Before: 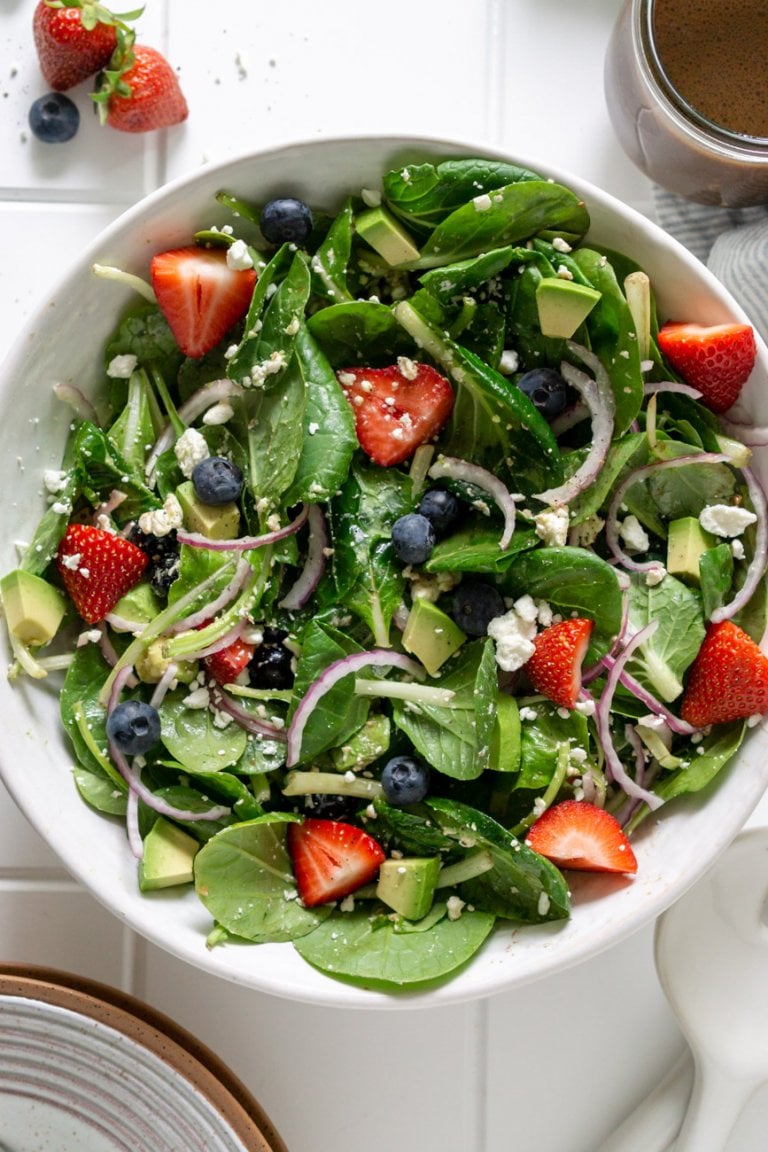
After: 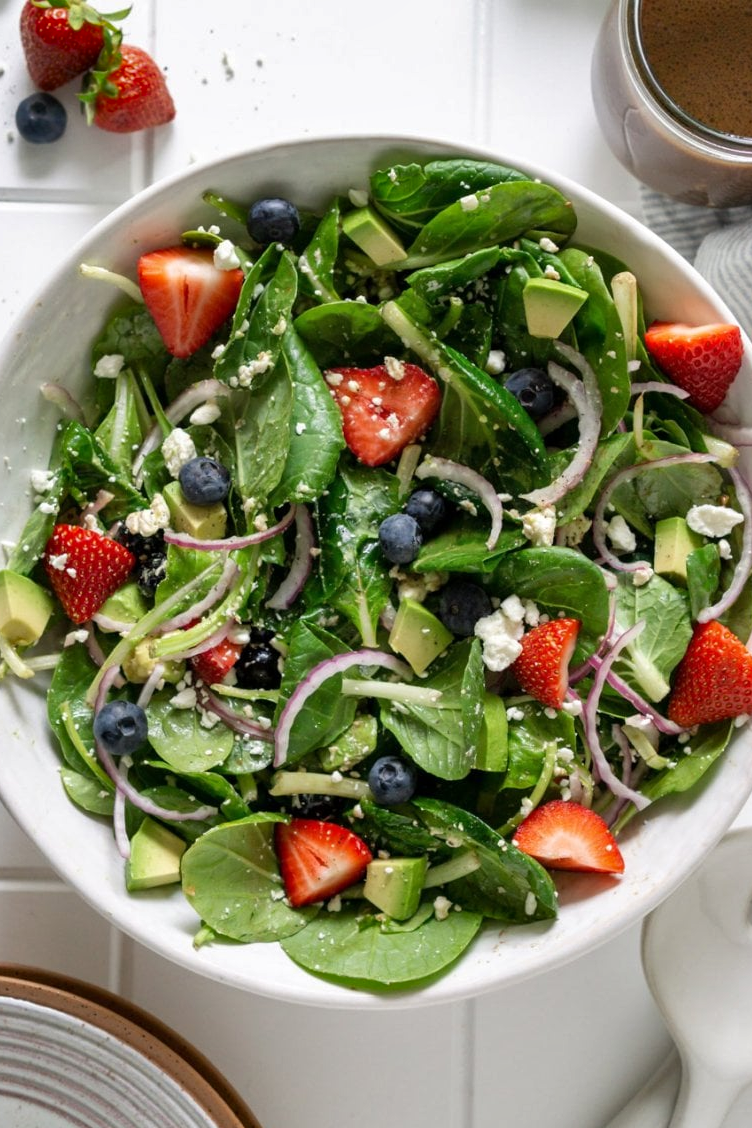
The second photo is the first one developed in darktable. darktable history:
tone equalizer: on, module defaults
shadows and highlights: soften with gaussian
crop: left 1.743%, right 0.268%, bottom 2.011%
